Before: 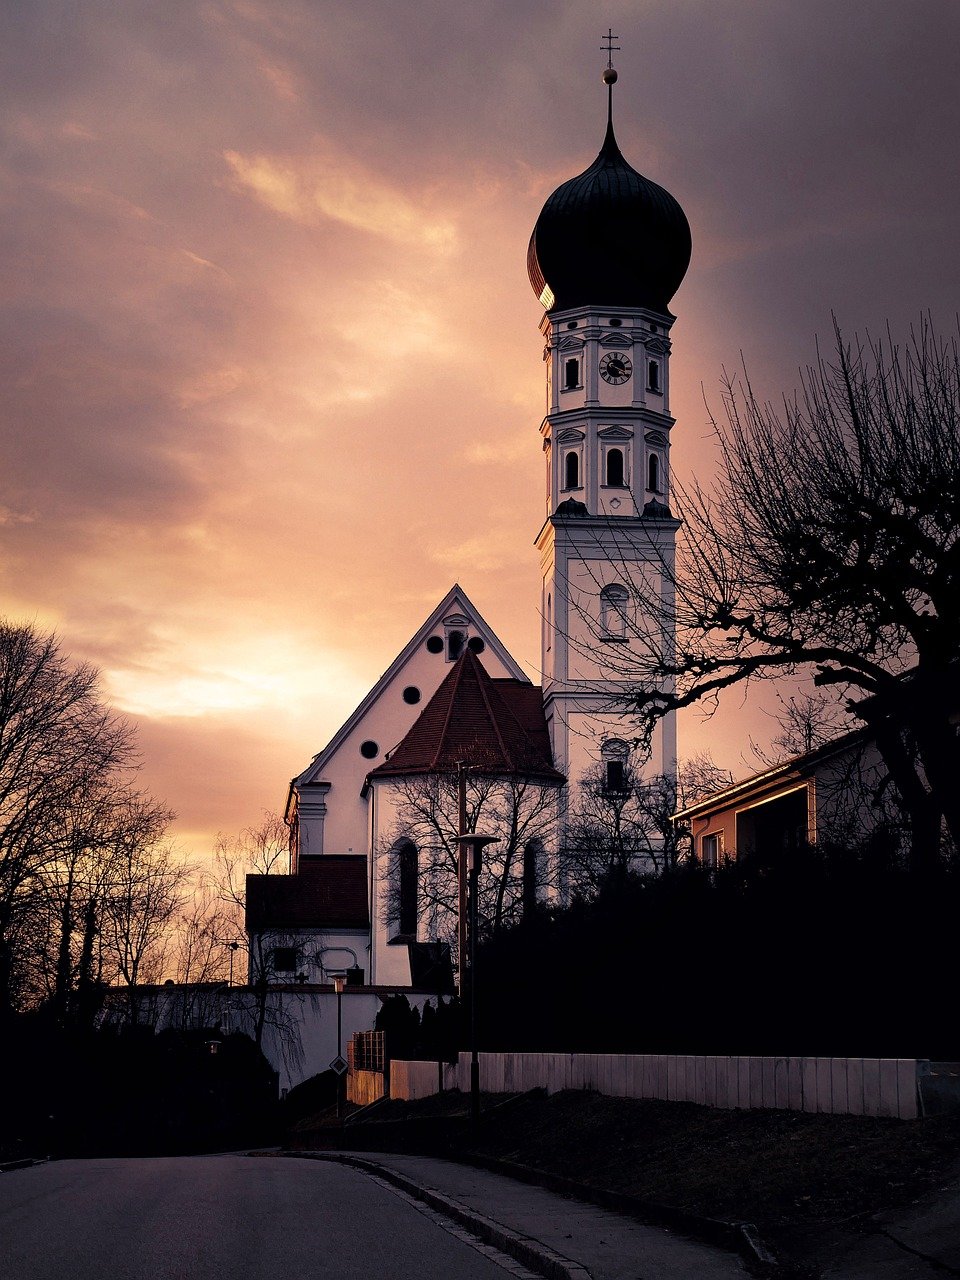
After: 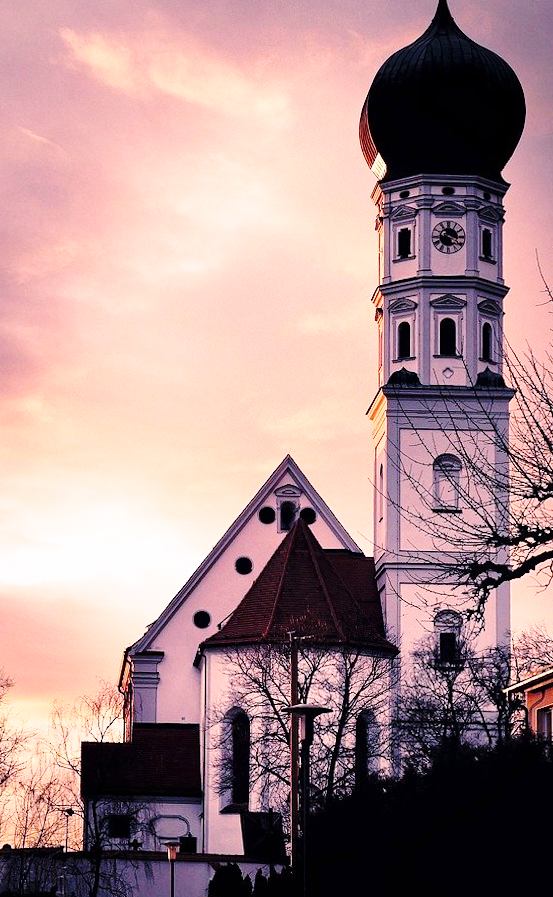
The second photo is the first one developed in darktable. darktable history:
white balance: red 1.066, blue 1.119
base curve: curves: ch0 [(0, 0) (0.028, 0.03) (0.121, 0.232) (0.46, 0.748) (0.859, 0.968) (1, 1)], preserve colors none
crop: left 16.202%, top 11.208%, right 26.045%, bottom 20.557%
rotate and perspective: lens shift (horizontal) -0.055, automatic cropping off
